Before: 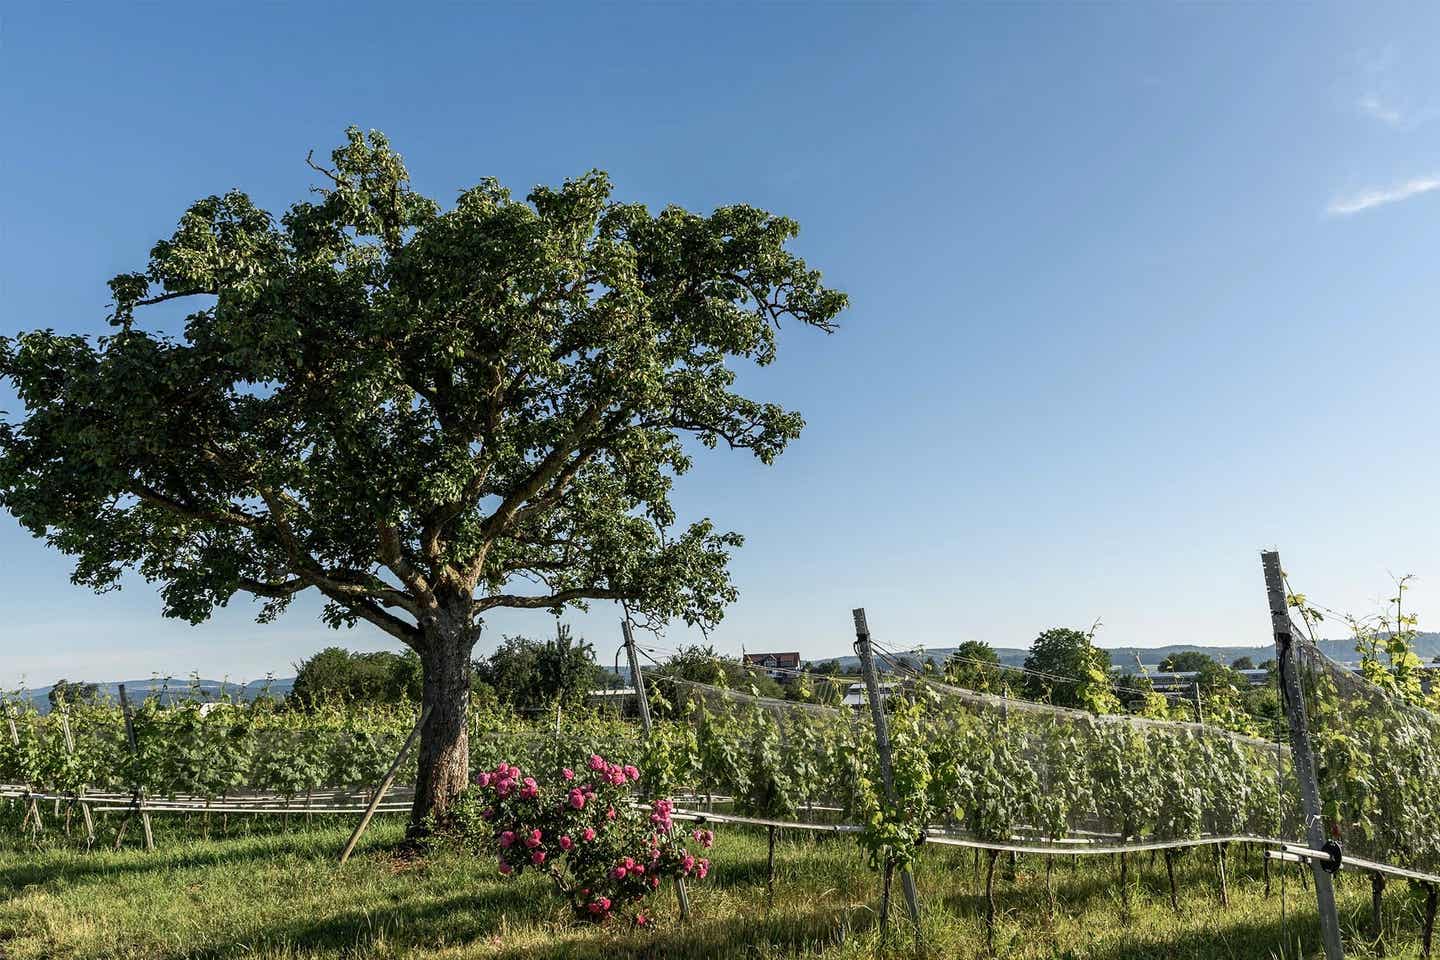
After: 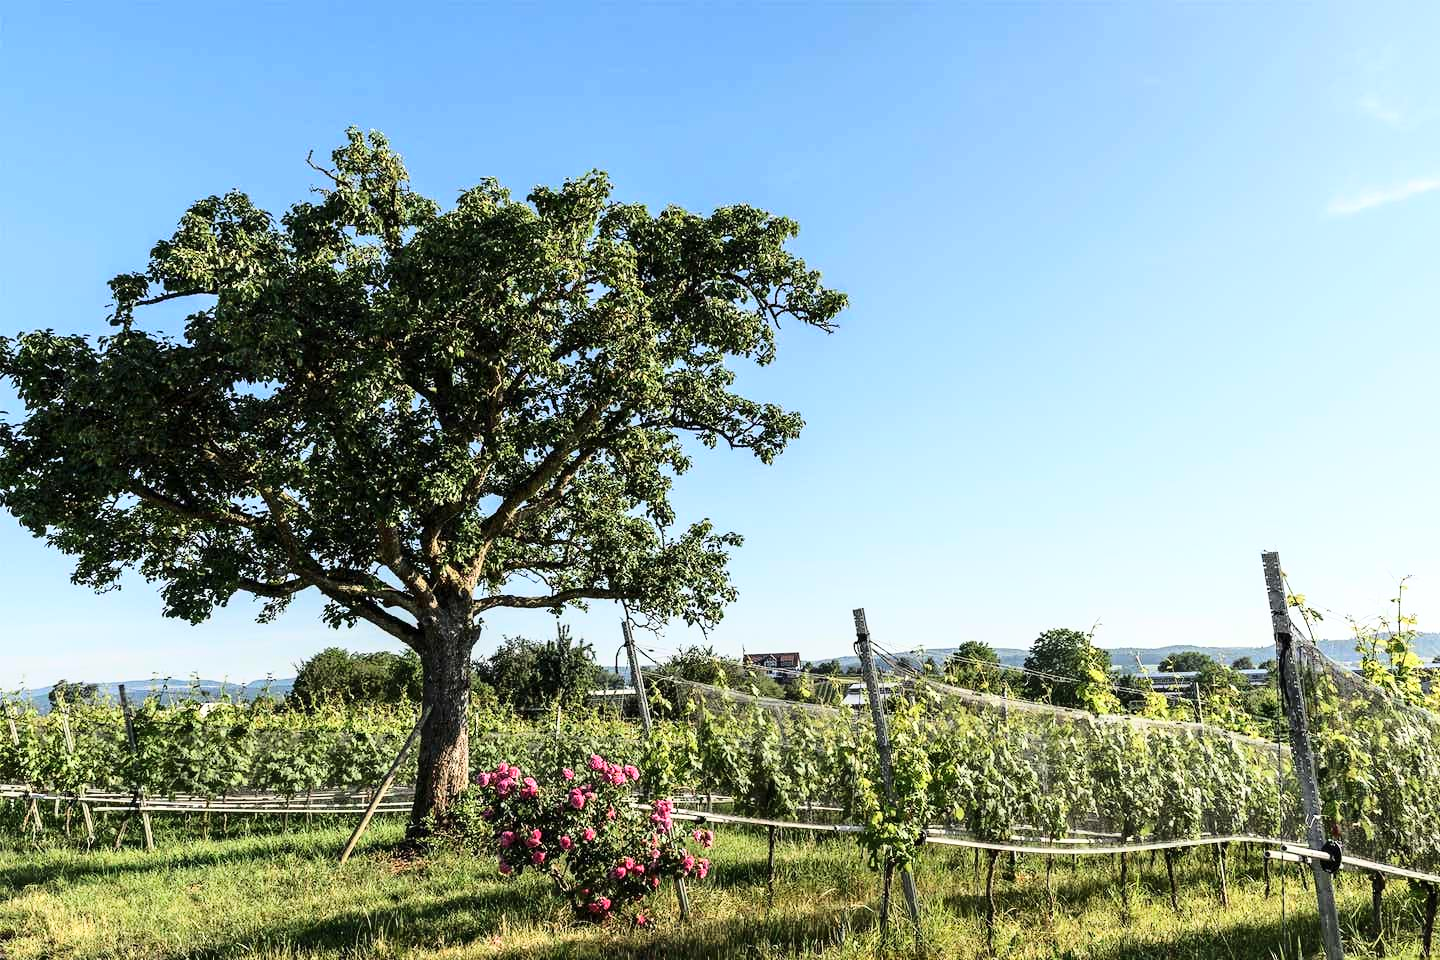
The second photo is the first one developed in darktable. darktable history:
base curve: curves: ch0 [(0, 0) (0.032, 0.037) (0.105, 0.228) (0.435, 0.76) (0.856, 0.983) (1, 1)]
